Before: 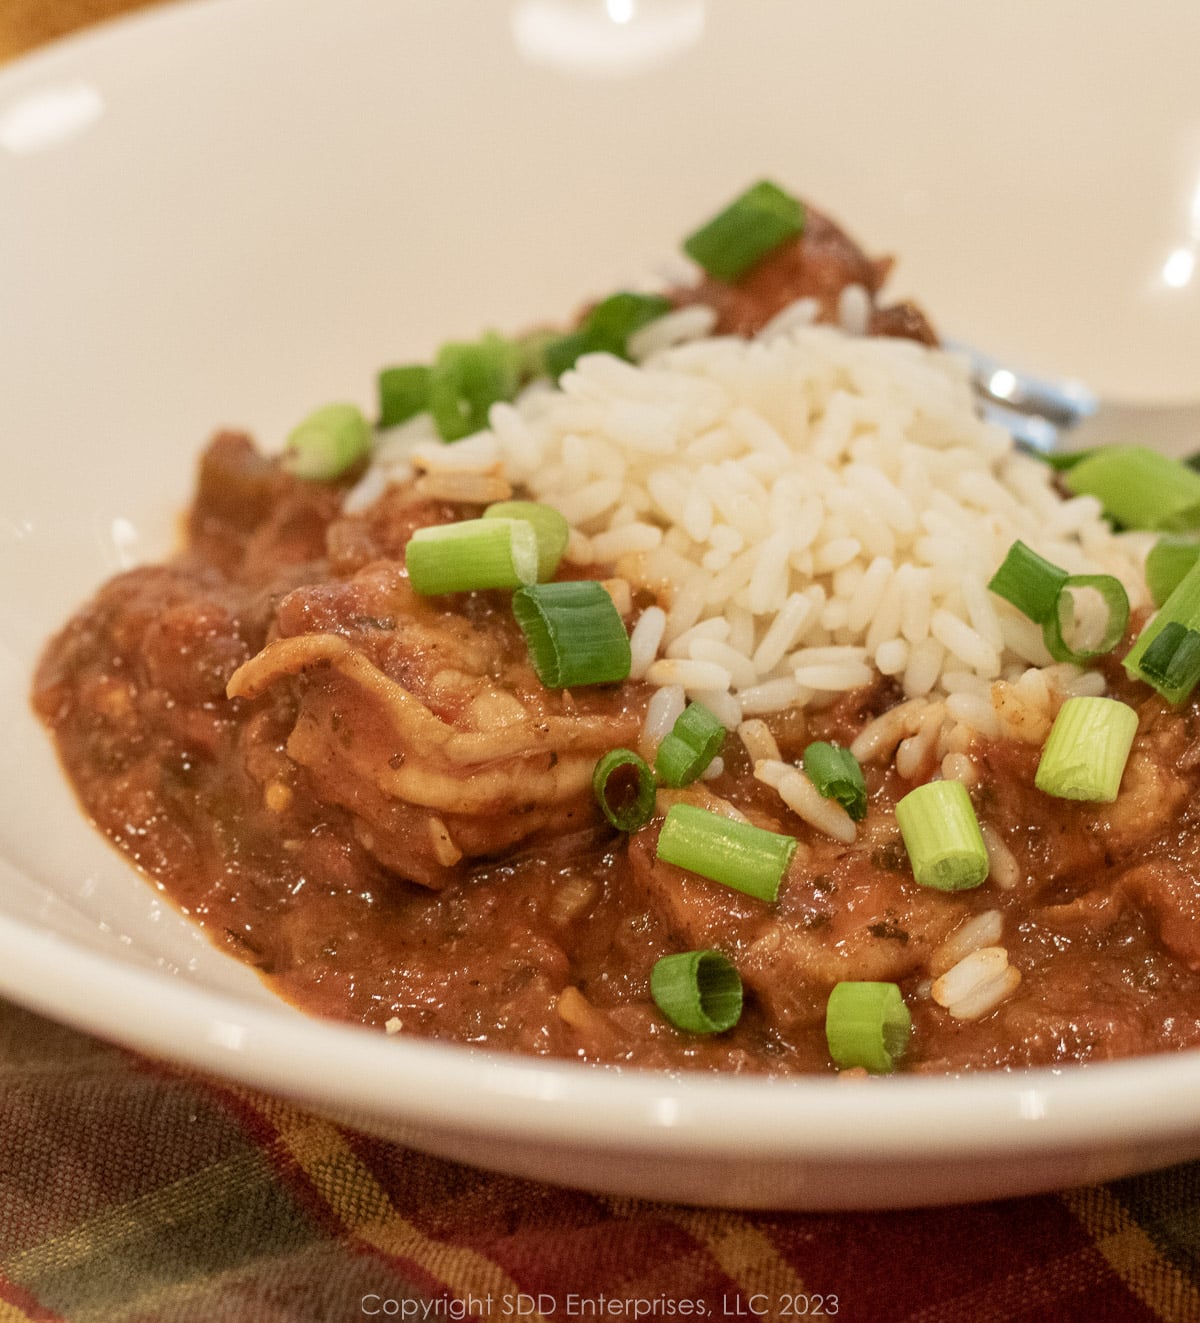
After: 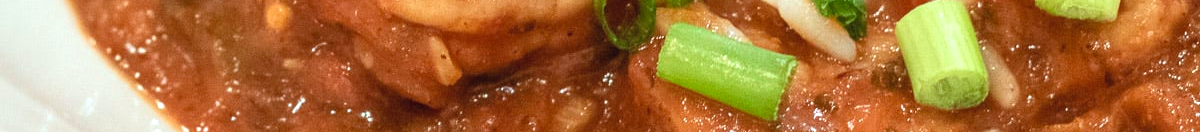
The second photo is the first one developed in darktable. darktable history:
color correction: highlights a* -11.71, highlights b* -15.58
exposure: black level correction -0.002, exposure 0.54 EV, compensate highlight preservation false
crop and rotate: top 59.084%, bottom 30.916%
